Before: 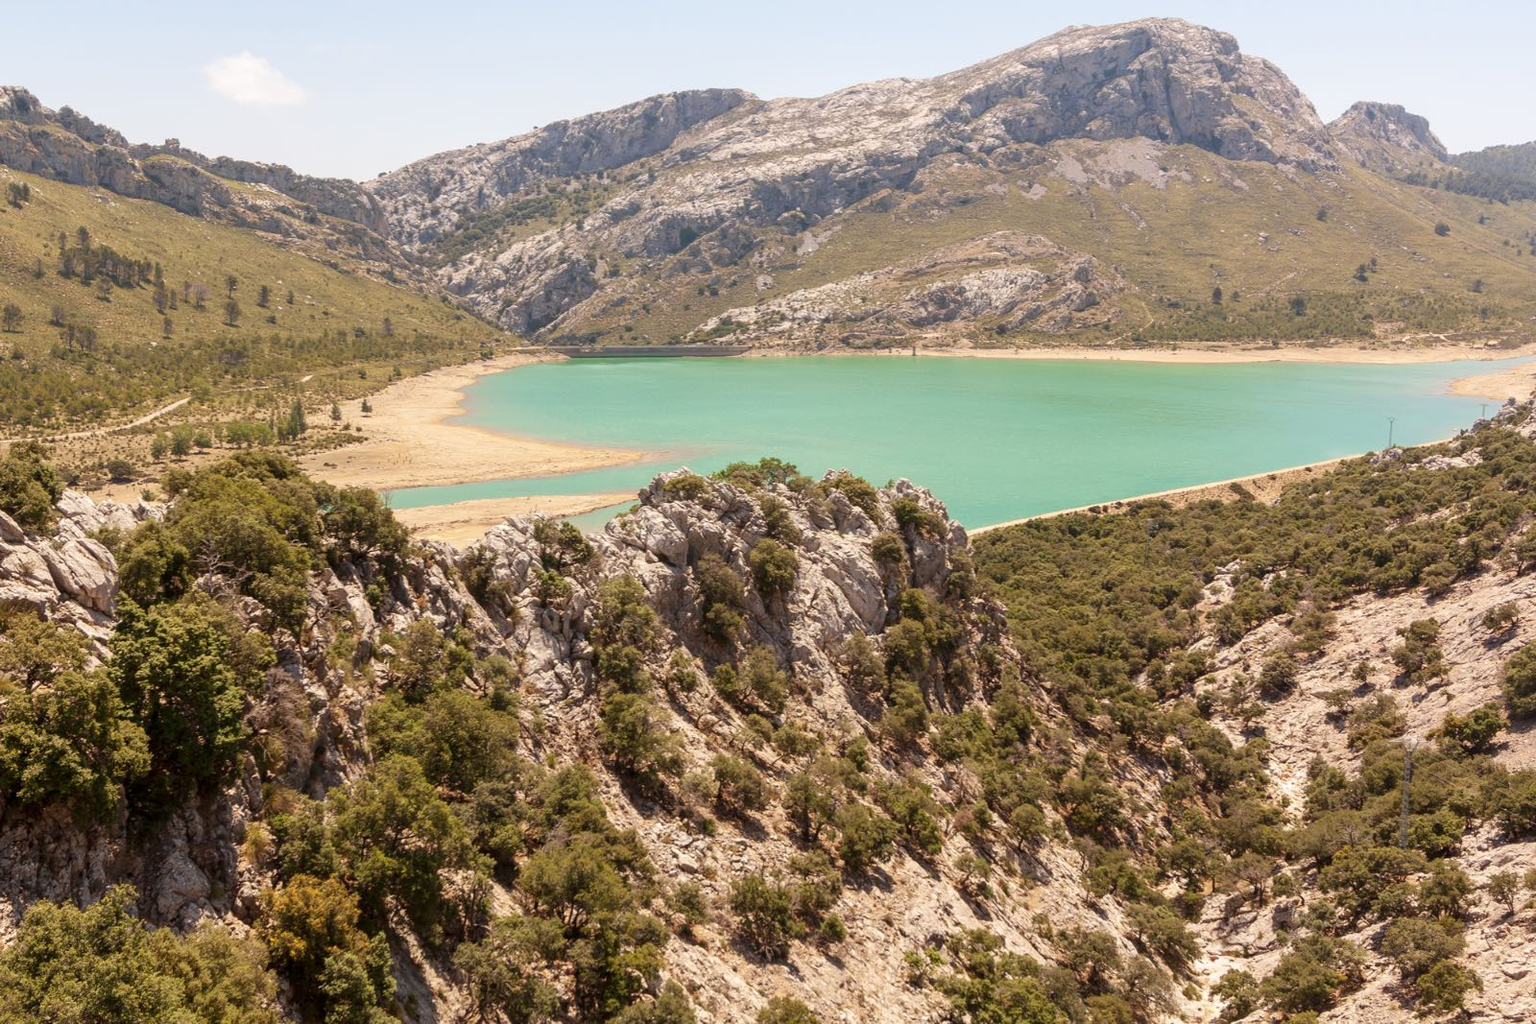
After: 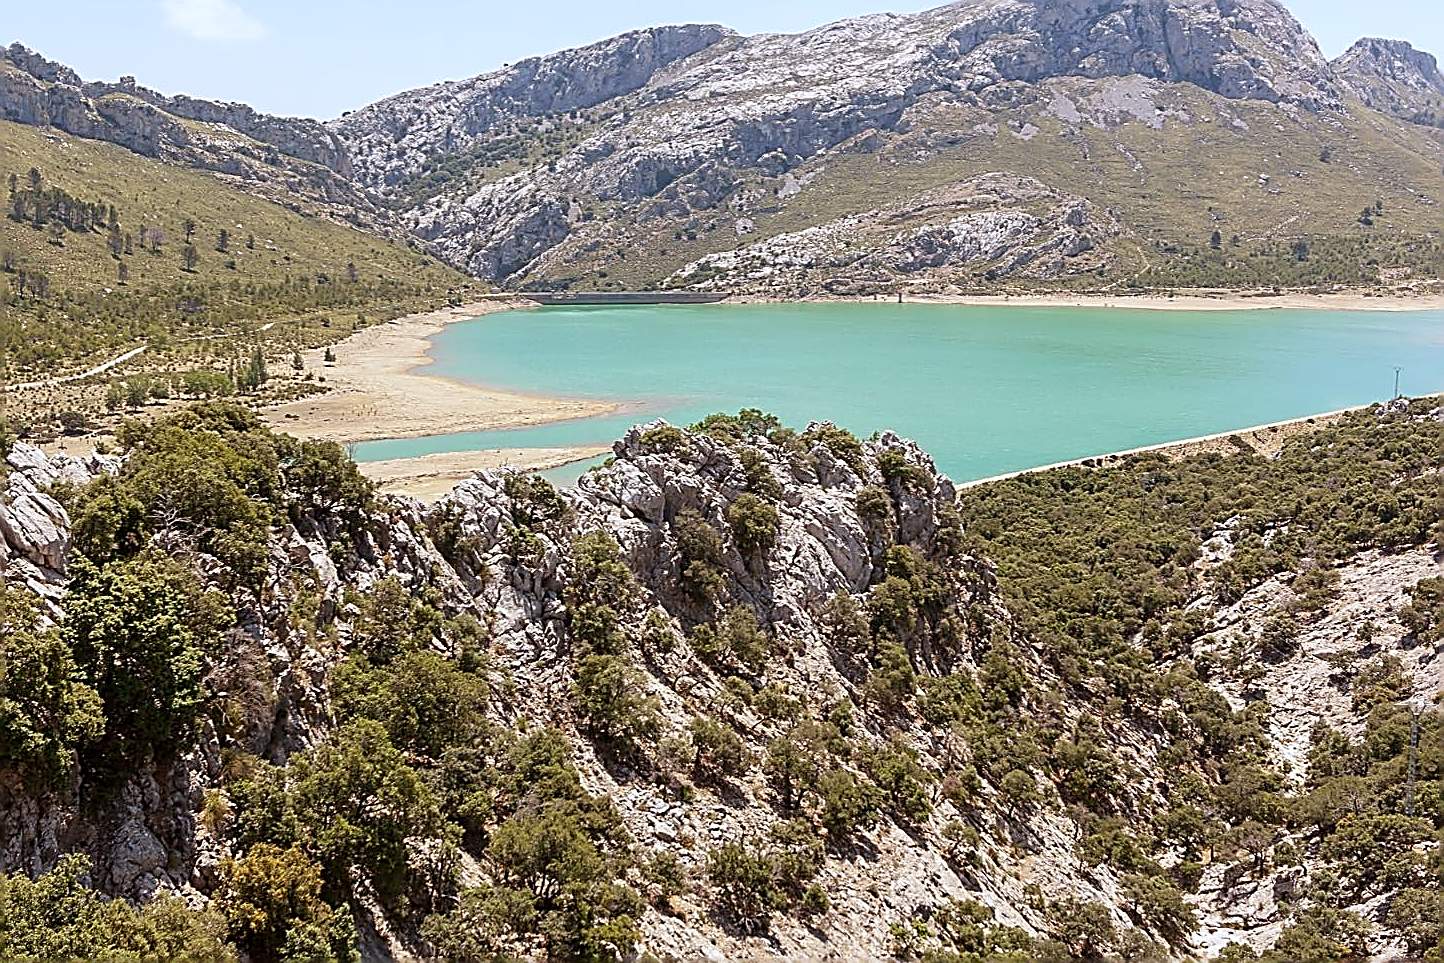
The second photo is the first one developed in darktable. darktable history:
crop: left 3.305%, top 6.436%, right 6.389%, bottom 3.258%
white balance: red 0.931, blue 1.11
sharpen: amount 2
